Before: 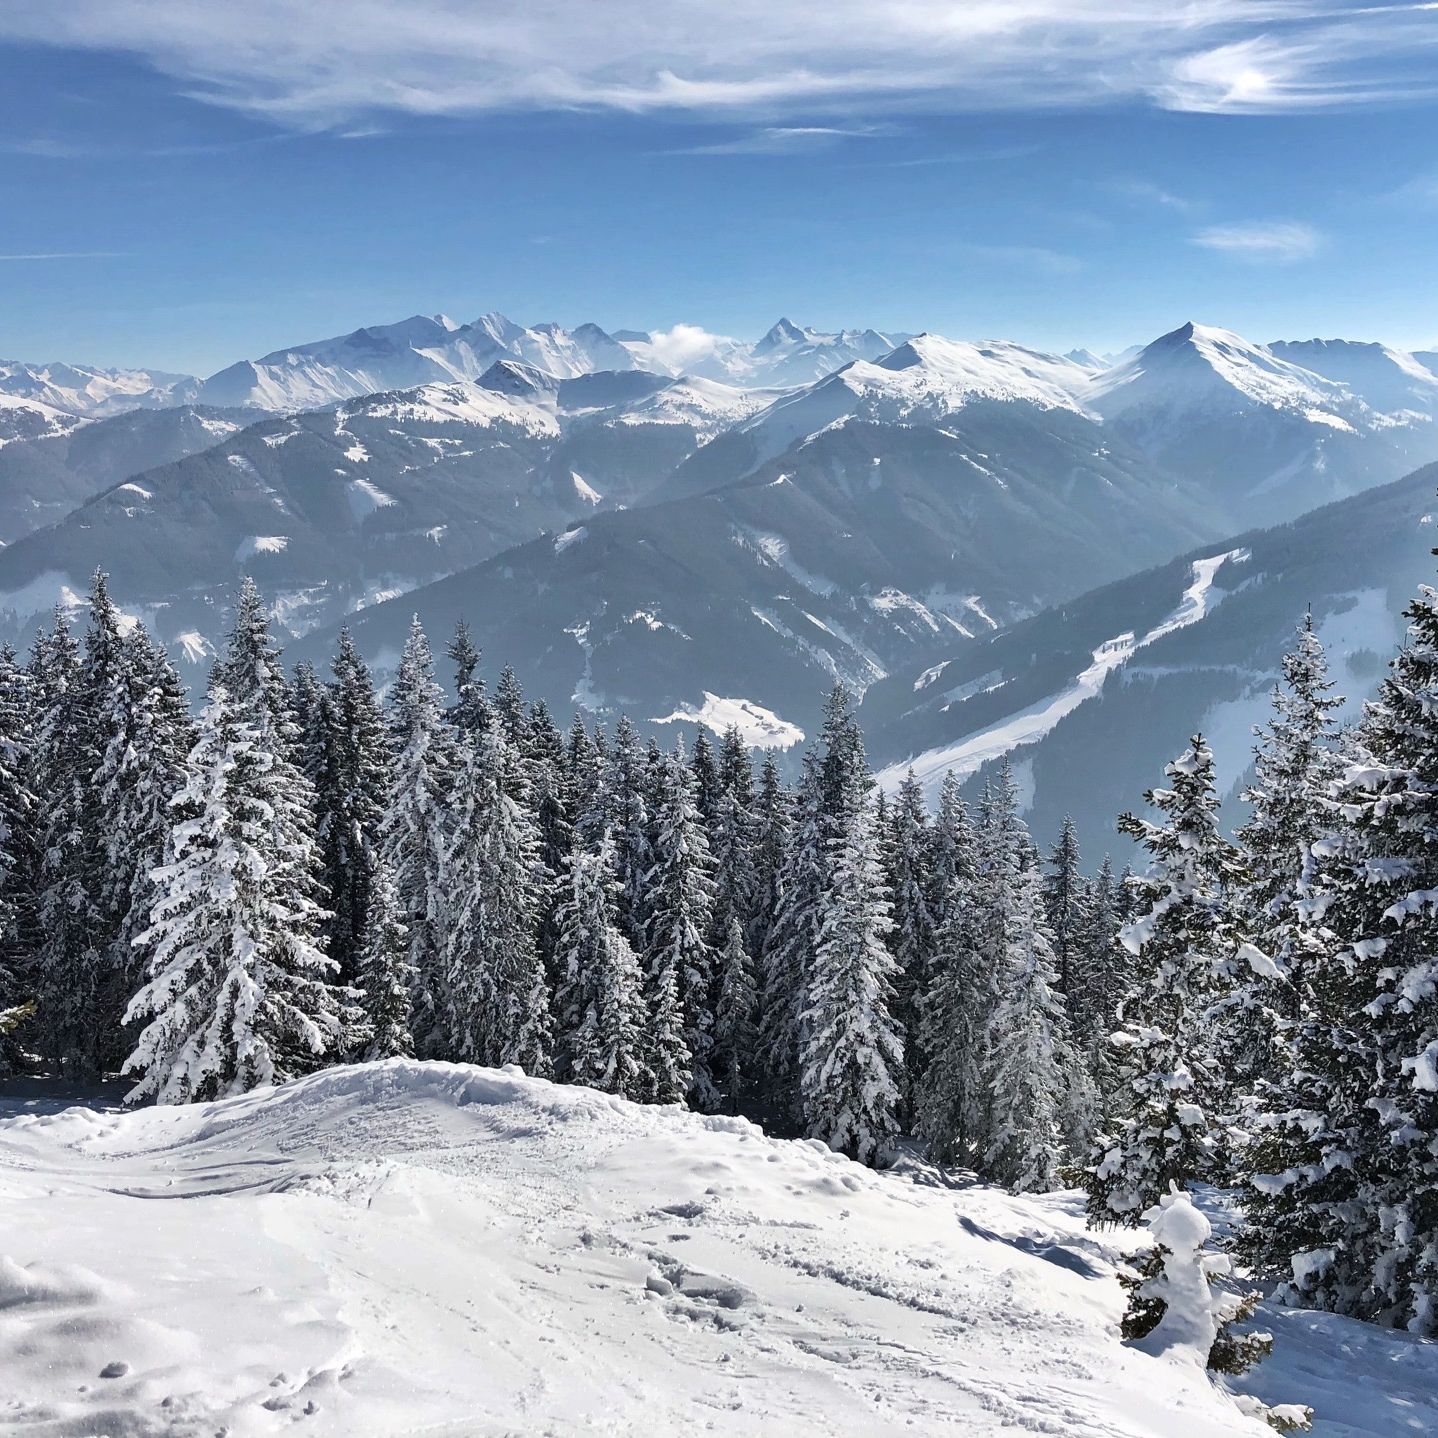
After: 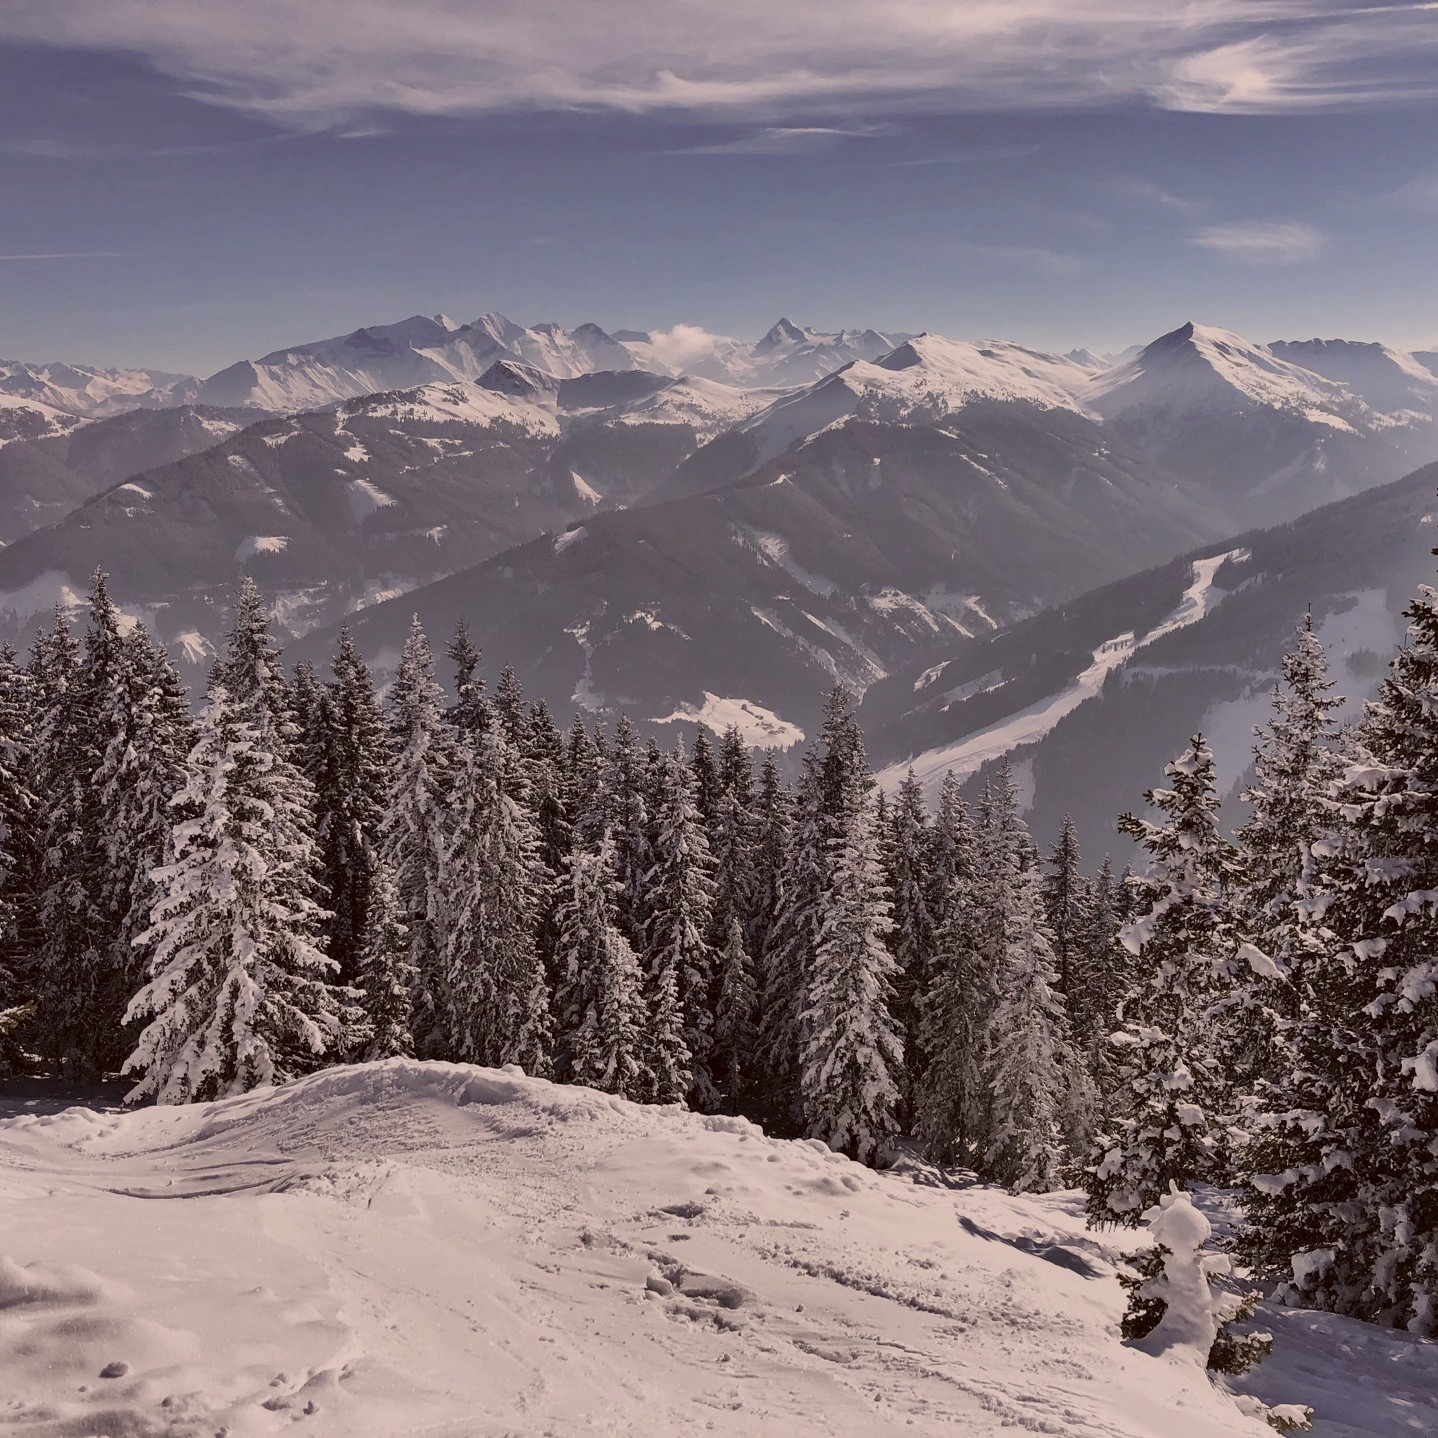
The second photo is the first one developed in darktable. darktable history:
exposure: black level correction 0, exposure -0.738 EV, compensate highlight preservation false
color correction: highlights a* 10.2, highlights b* 9.69, shadows a* 8.47, shadows b* 7.89, saturation 0.809
